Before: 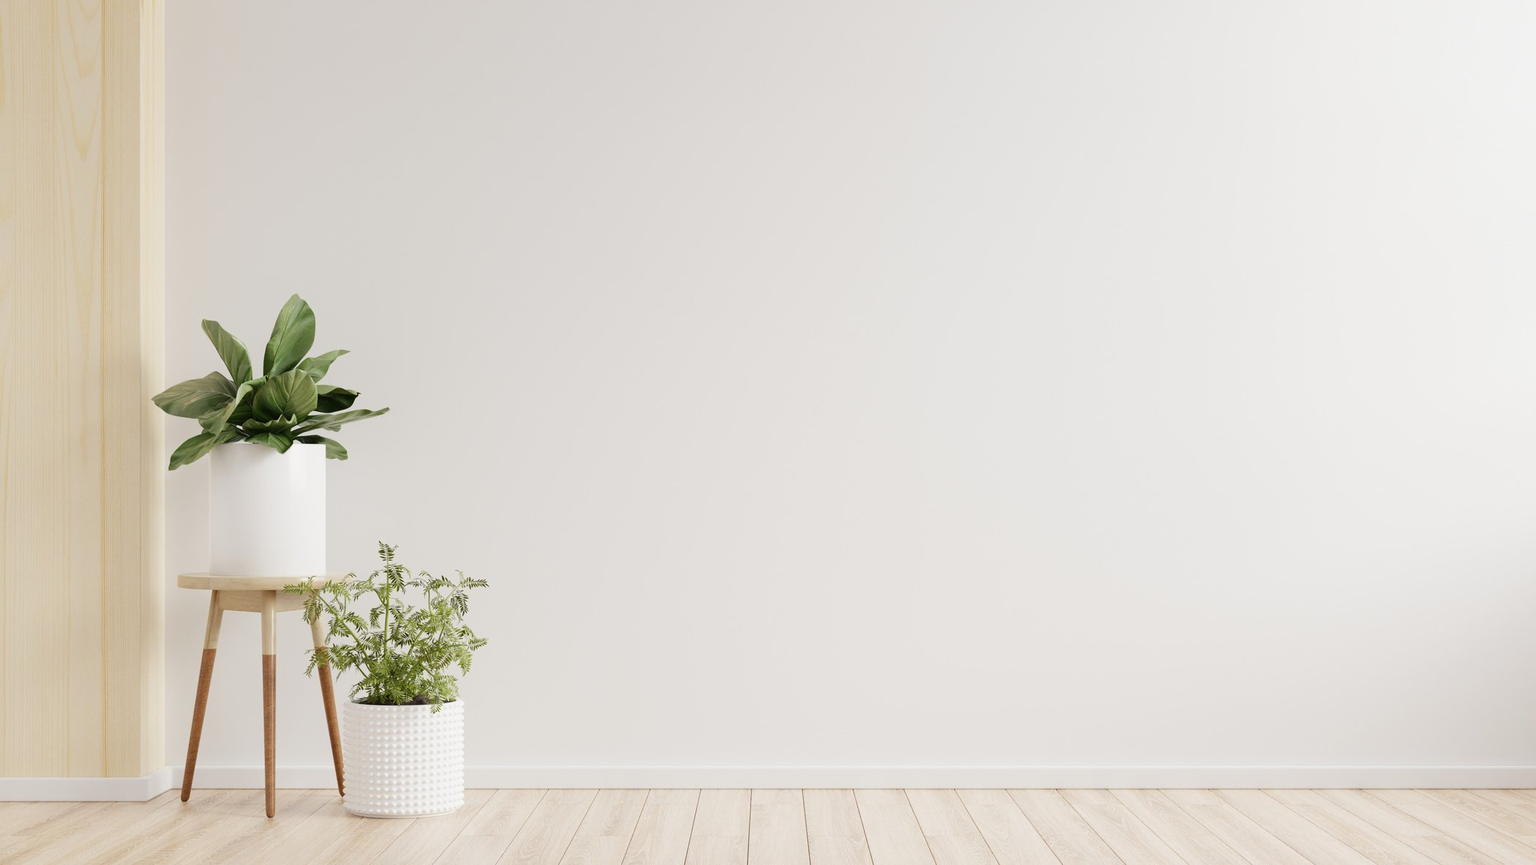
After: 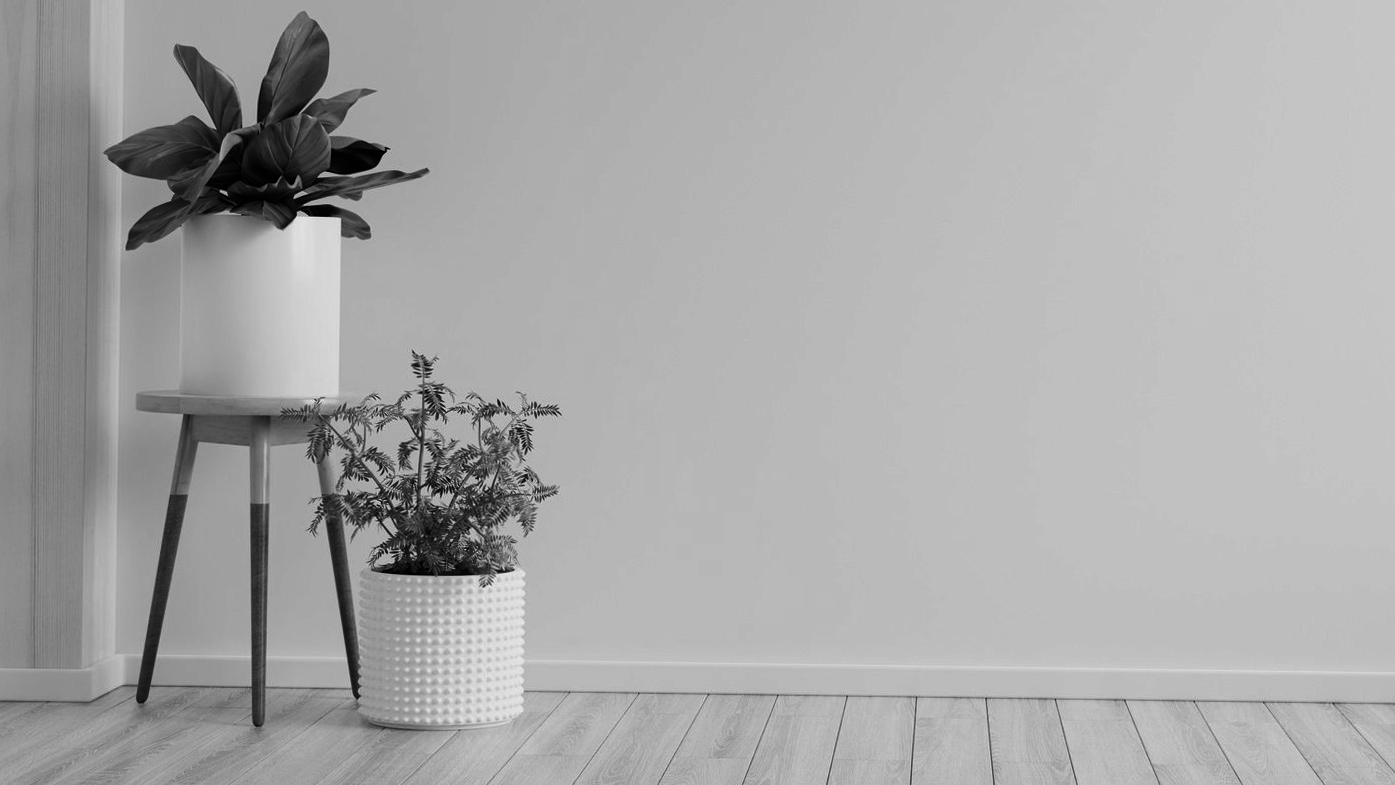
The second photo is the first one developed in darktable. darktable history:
crop and rotate: angle -0.82°, left 3.85%, top 31.828%, right 27.992%
contrast brightness saturation: contrast -0.03, brightness -0.59, saturation -1
